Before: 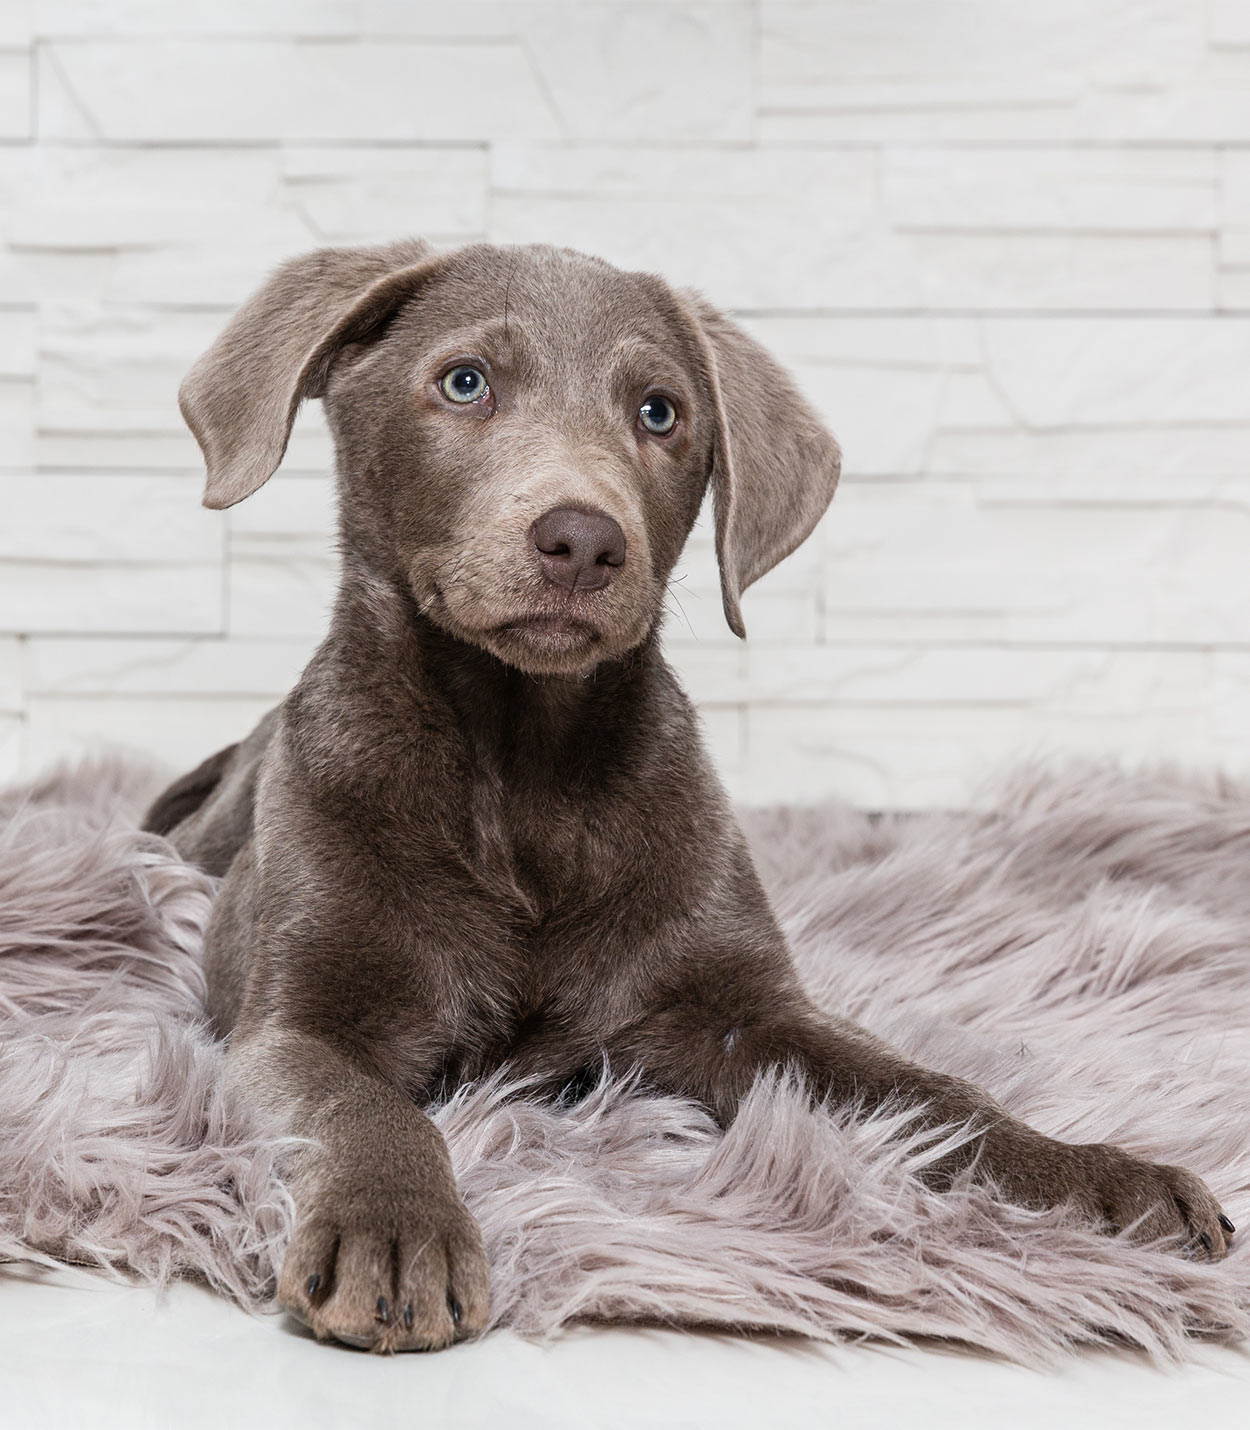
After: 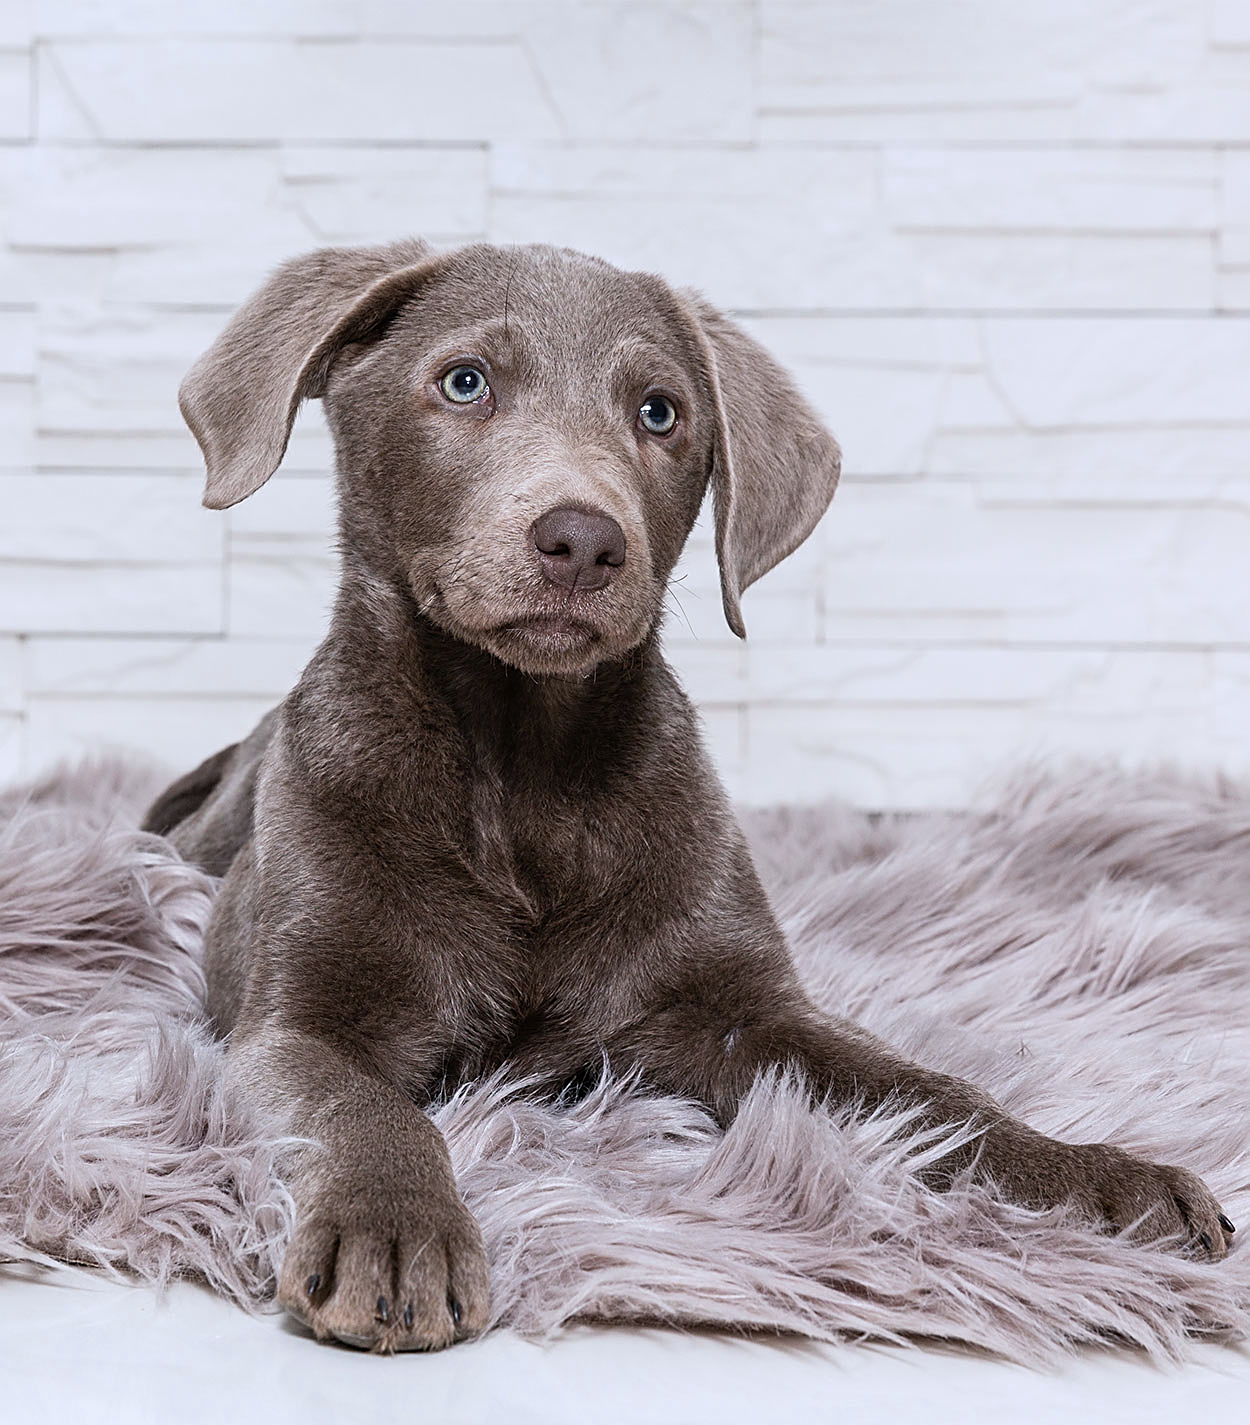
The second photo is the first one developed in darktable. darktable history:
sharpen: on, module defaults
crop: top 0.05%, bottom 0.098%
white balance: red 0.984, blue 1.059
